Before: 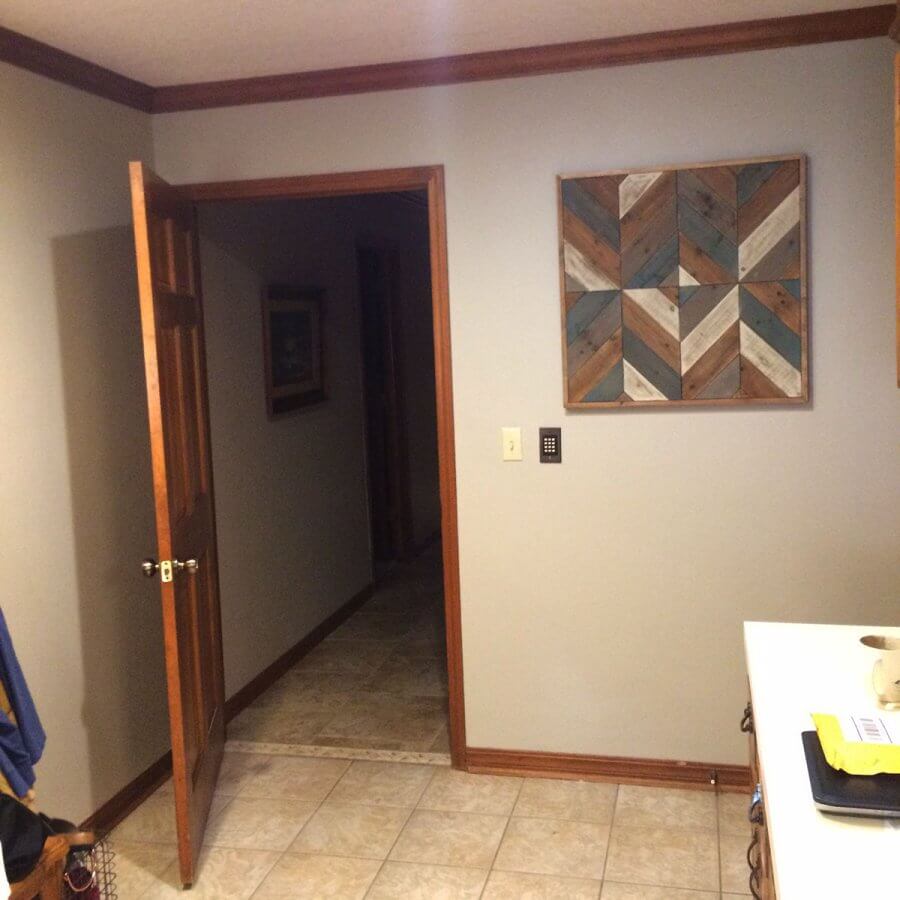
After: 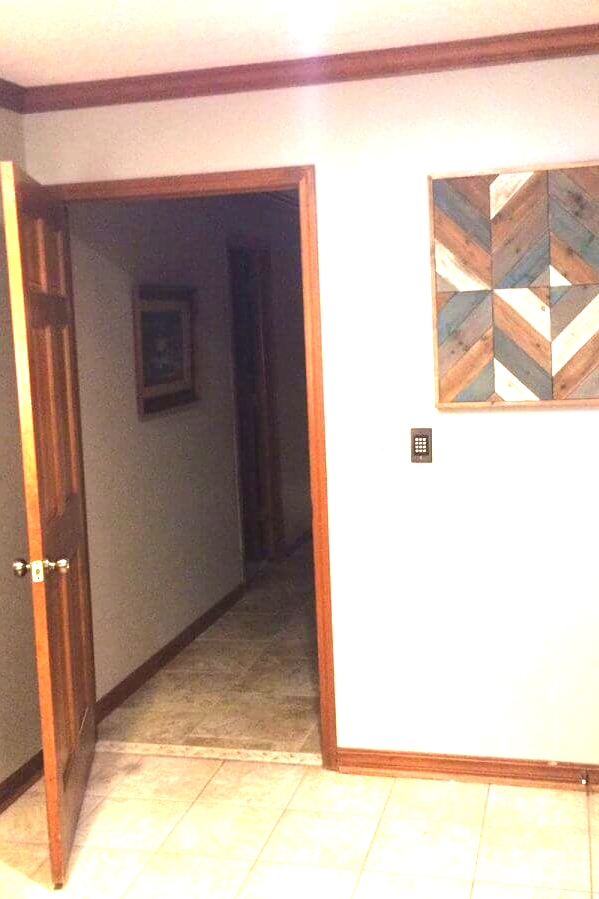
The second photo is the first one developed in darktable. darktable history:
exposure: black level correction 0, exposure 1.675 EV, compensate exposure bias true, compensate highlight preservation false
crop and rotate: left 14.436%, right 18.898%
